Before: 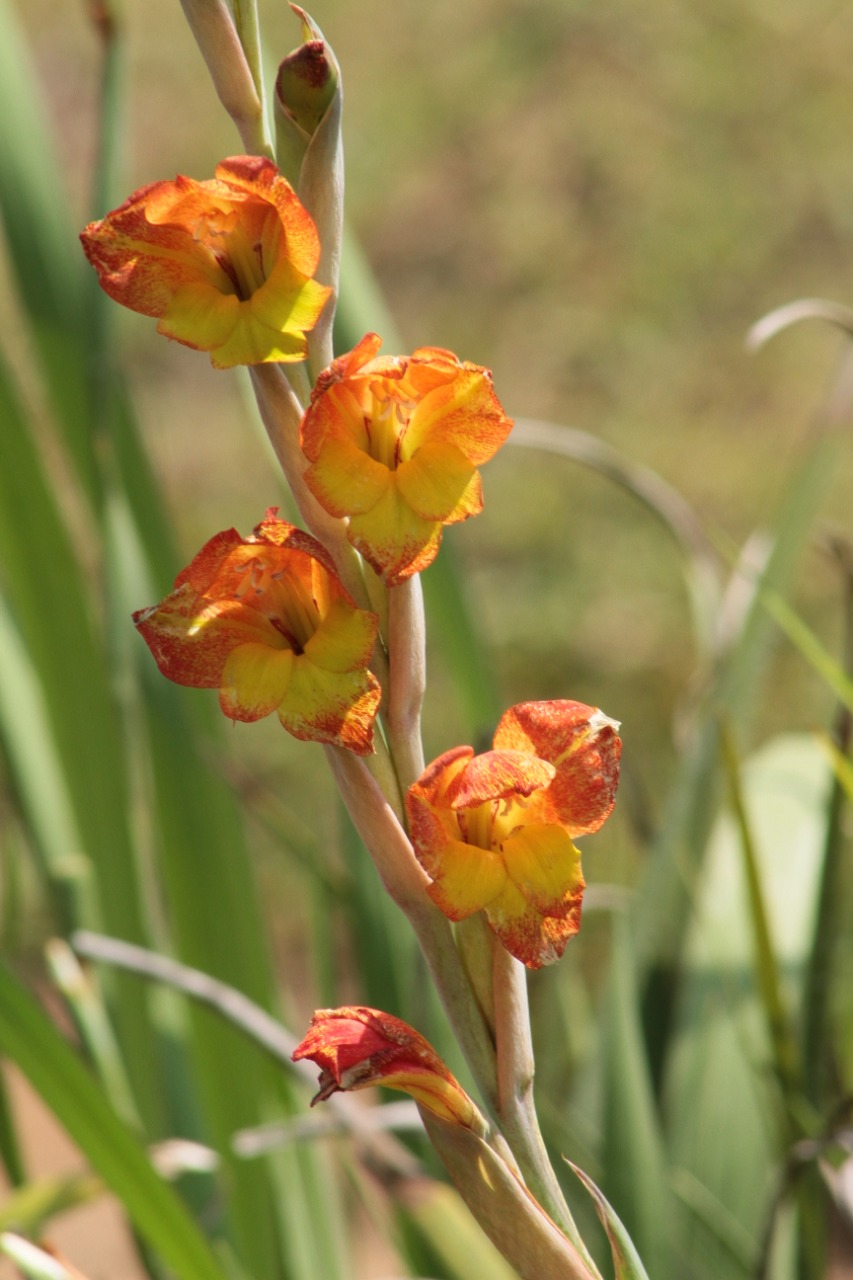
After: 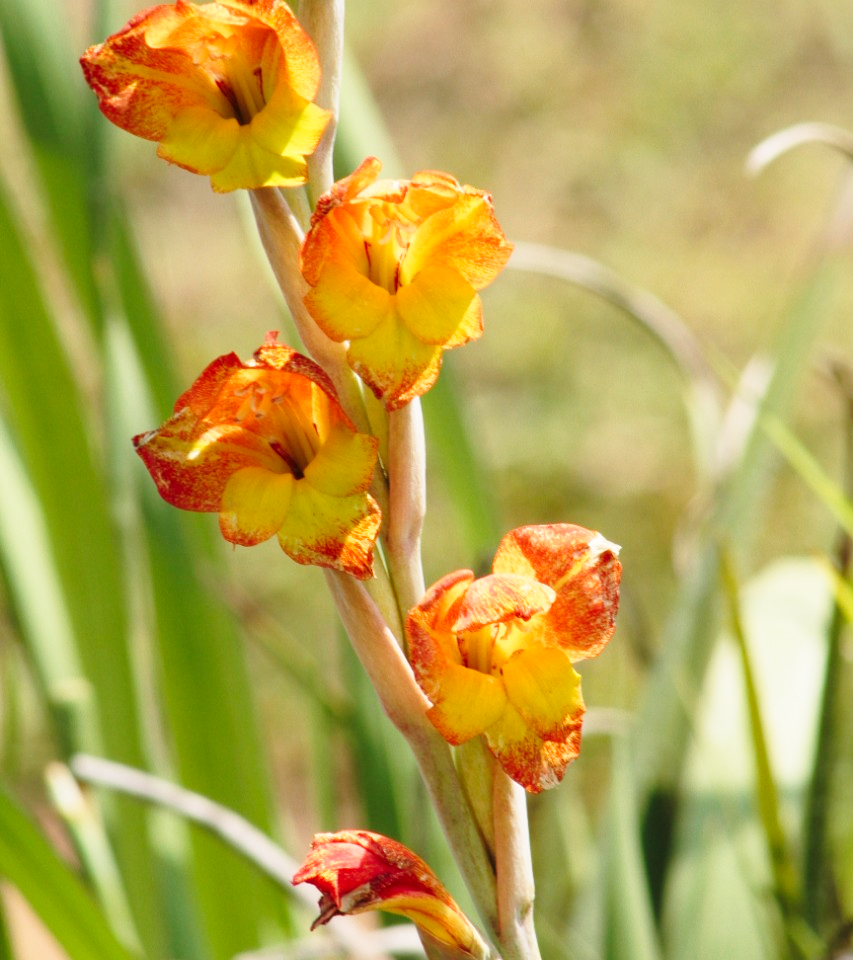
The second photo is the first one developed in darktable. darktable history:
exposure: compensate highlight preservation false
crop: top 13.819%, bottom 11.169%
base curve: curves: ch0 [(0, 0) (0.028, 0.03) (0.121, 0.232) (0.46, 0.748) (0.859, 0.968) (1, 1)], preserve colors none
